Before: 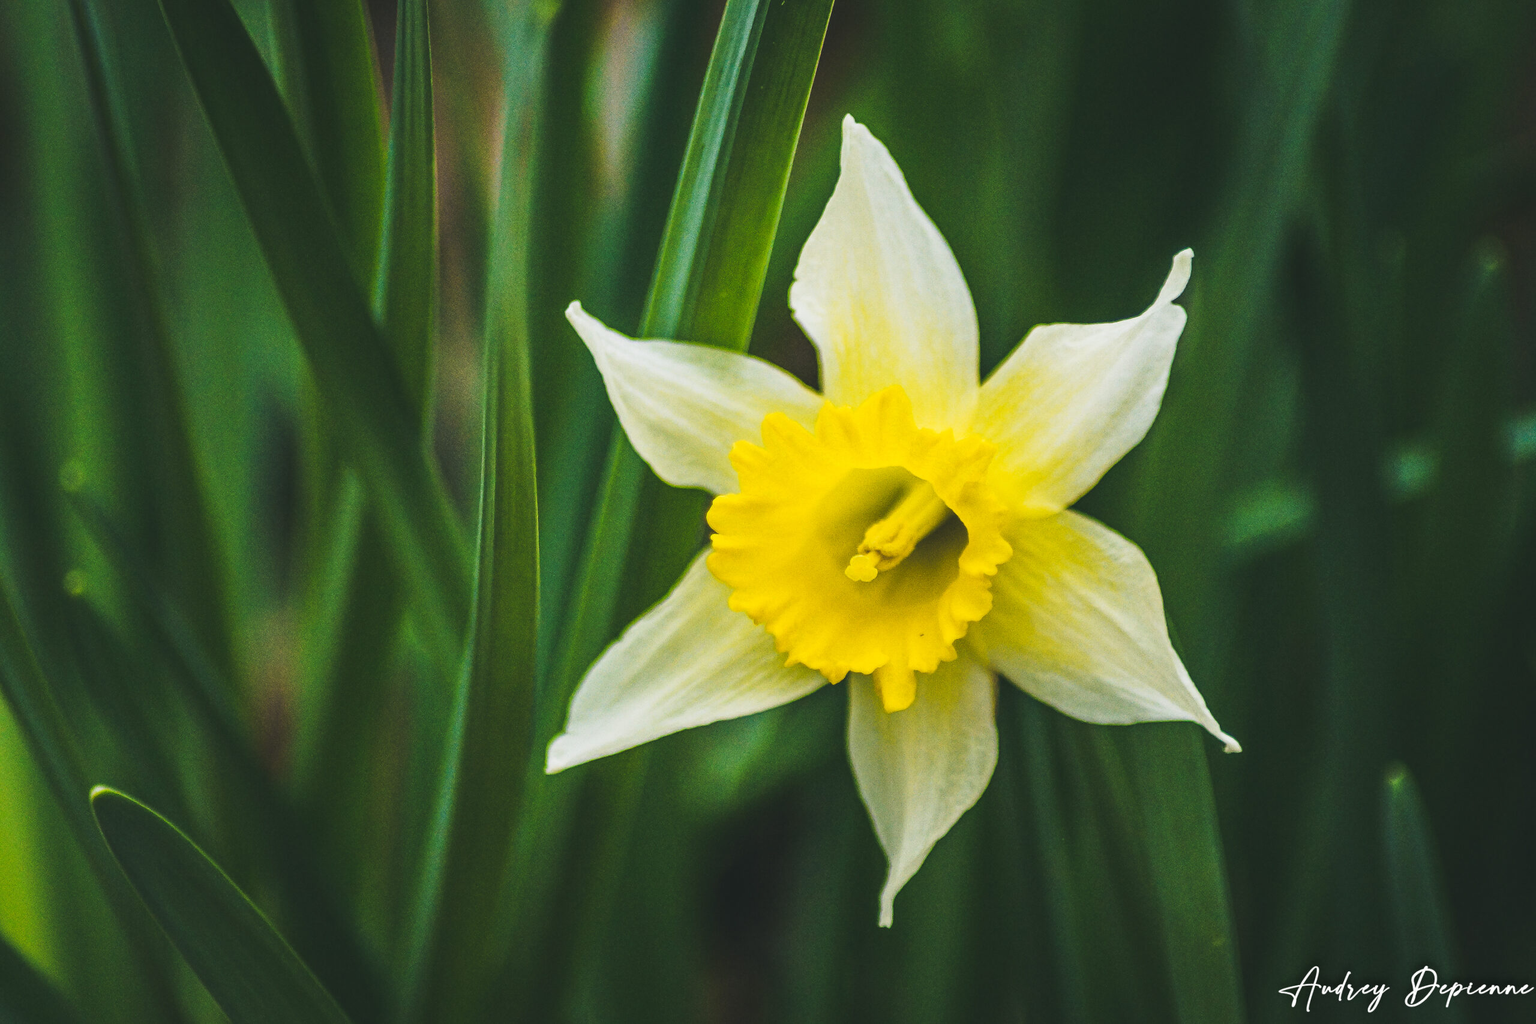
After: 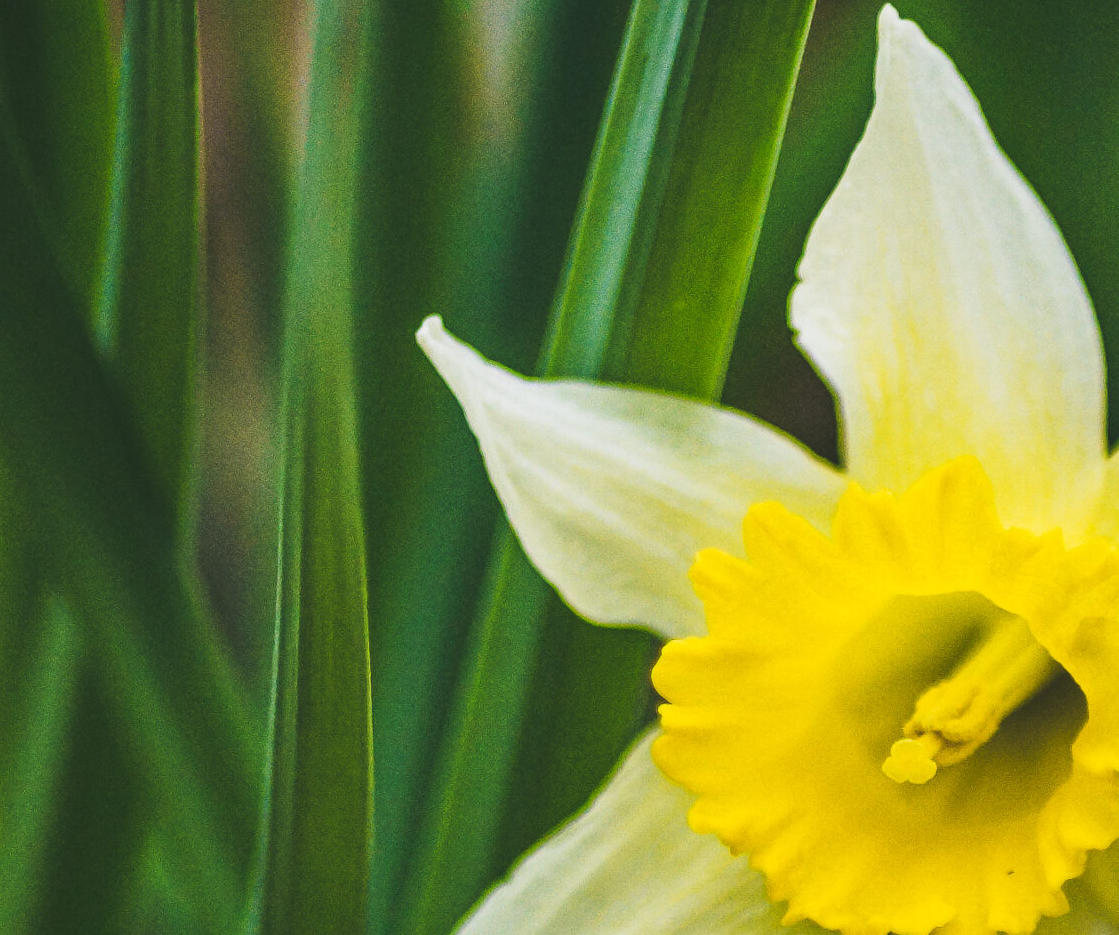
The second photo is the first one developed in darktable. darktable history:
crop: left 20.551%, top 10.898%, right 35.705%, bottom 34.3%
